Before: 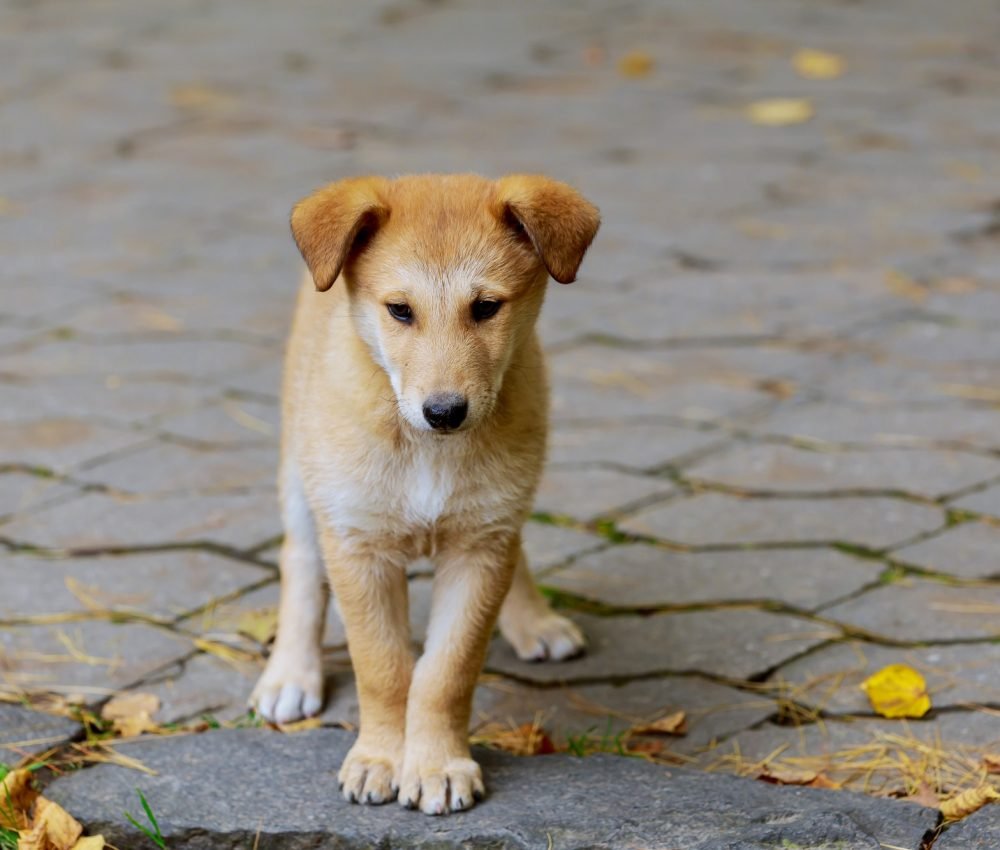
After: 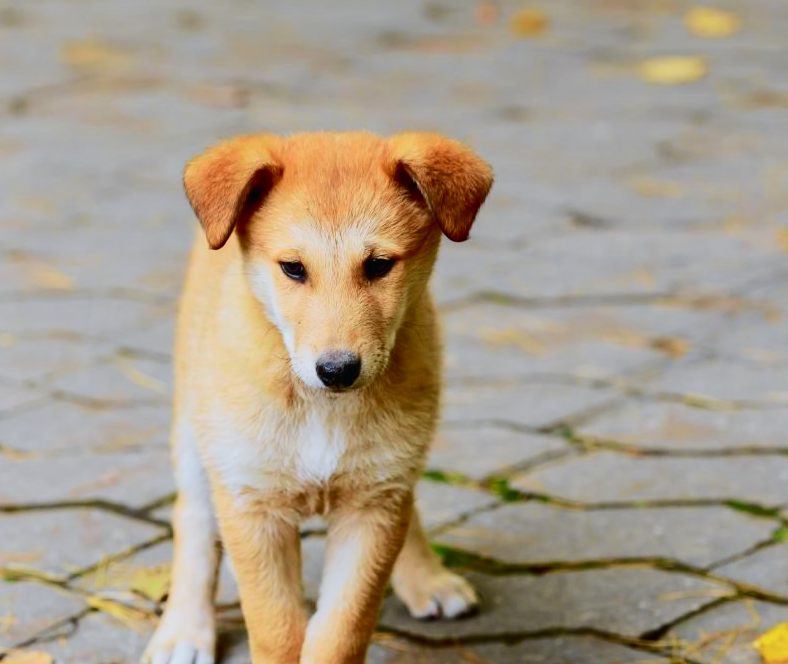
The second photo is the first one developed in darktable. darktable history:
crop and rotate: left 10.77%, top 5.1%, right 10.41%, bottom 16.76%
tone curve: curves: ch0 [(0, 0.012) (0.052, 0.04) (0.107, 0.086) (0.276, 0.265) (0.461, 0.531) (0.718, 0.79) (0.921, 0.909) (0.999, 0.951)]; ch1 [(0, 0) (0.339, 0.298) (0.402, 0.363) (0.444, 0.415) (0.485, 0.469) (0.494, 0.493) (0.504, 0.501) (0.525, 0.534) (0.555, 0.587) (0.594, 0.647) (1, 1)]; ch2 [(0, 0) (0.48, 0.48) (0.504, 0.5) (0.535, 0.557) (0.581, 0.623) (0.649, 0.683) (0.824, 0.815) (1, 1)], color space Lab, independent channels, preserve colors none
